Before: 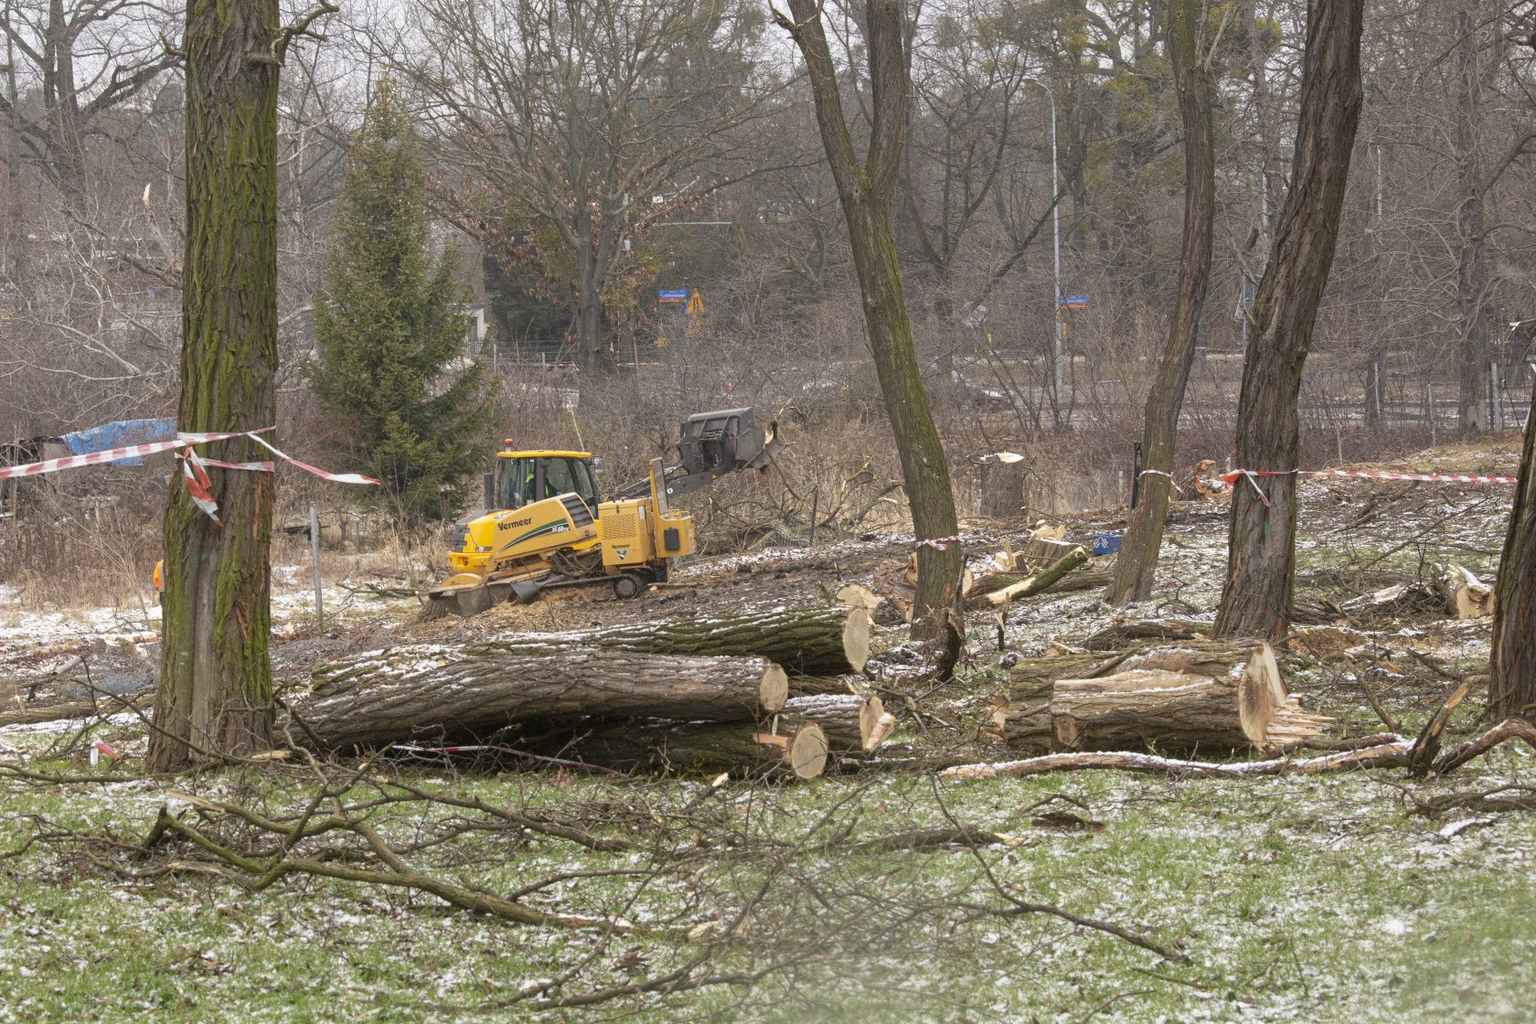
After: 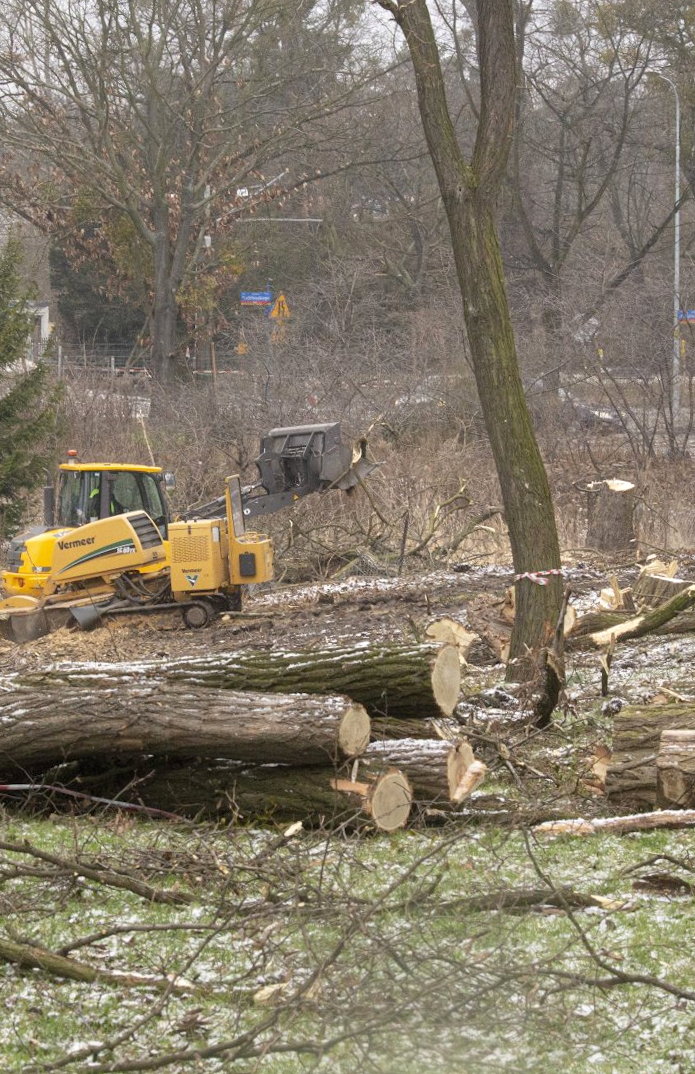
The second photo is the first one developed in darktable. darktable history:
exposure: exposure 0.078 EV, compensate highlight preservation false
levels: levels [0.018, 0.493, 1]
crop: left 28.583%, right 29.231%
rotate and perspective: rotation 1.57°, crop left 0.018, crop right 0.982, crop top 0.039, crop bottom 0.961
